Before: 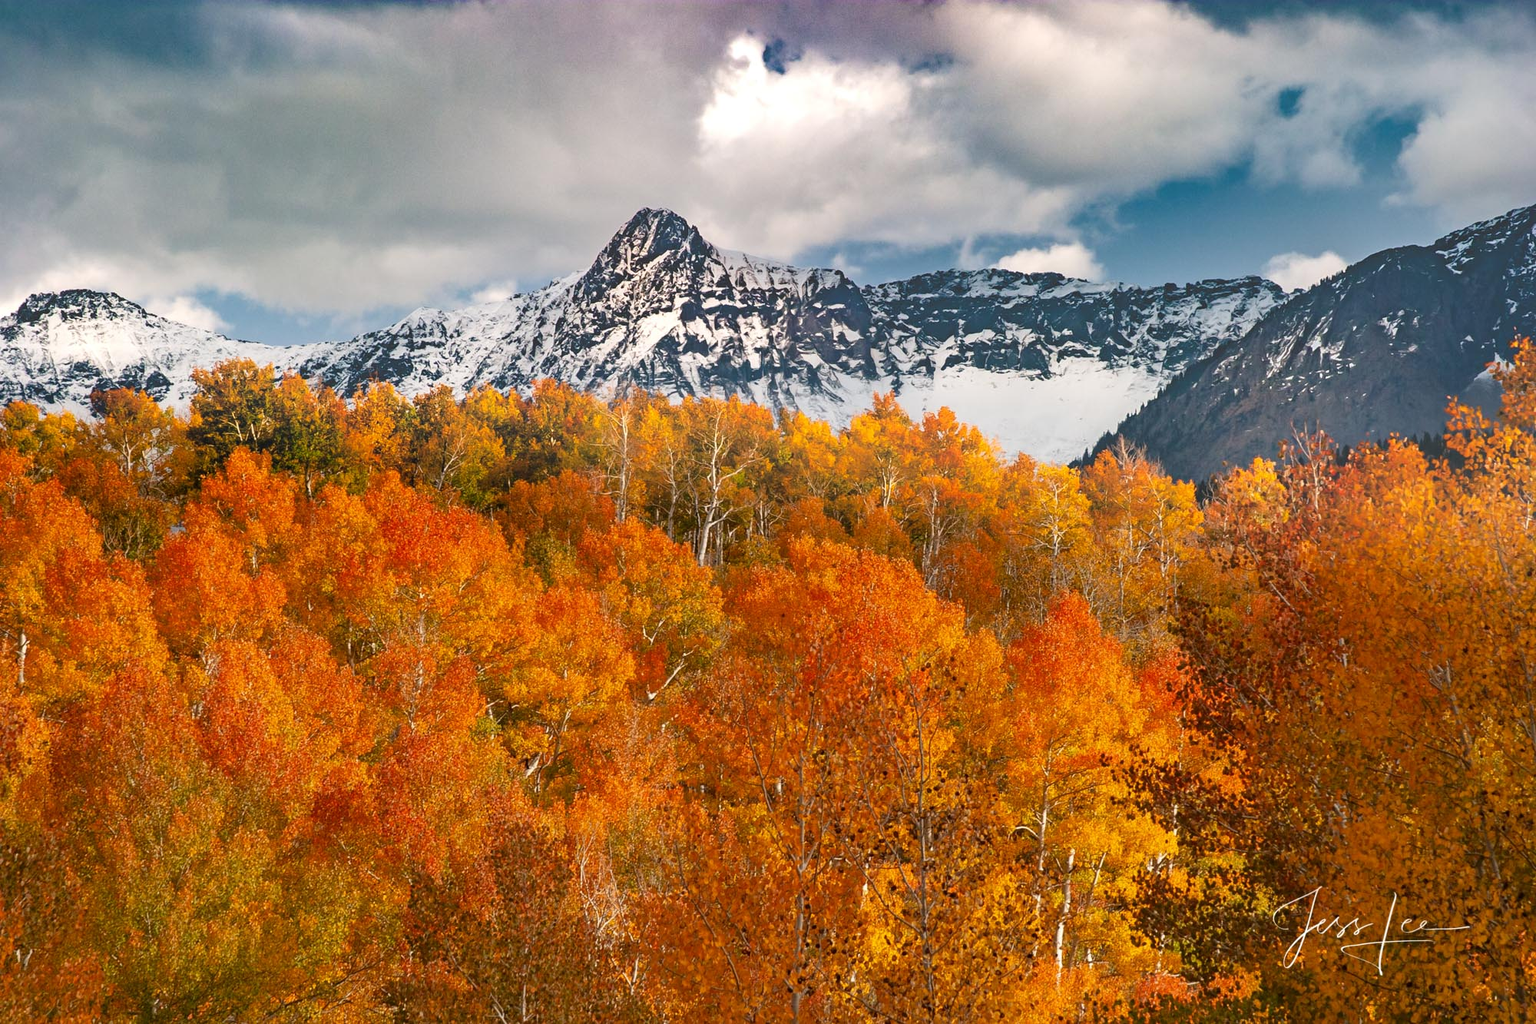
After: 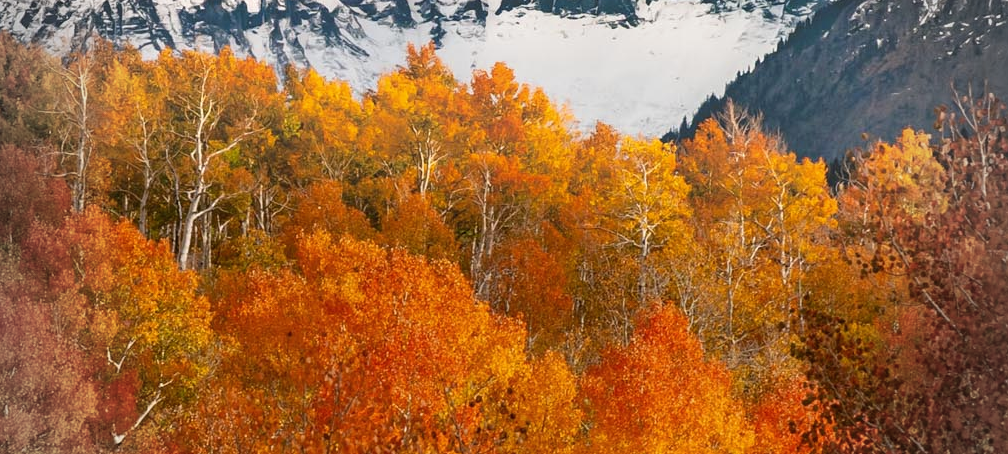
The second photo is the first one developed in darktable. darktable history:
crop: left 36.52%, top 35.04%, right 13.054%, bottom 30.828%
color zones: curves: ch0 [(0.068, 0.464) (0.25, 0.5) (0.48, 0.508) (0.75, 0.536) (0.886, 0.476) (0.967, 0.456)]; ch1 [(0.066, 0.456) (0.25, 0.5) (0.616, 0.508) (0.746, 0.56) (0.934, 0.444)]
vignetting: fall-off start 77.36%, fall-off radius 26.53%, brightness -0.295, width/height ratio 0.974
